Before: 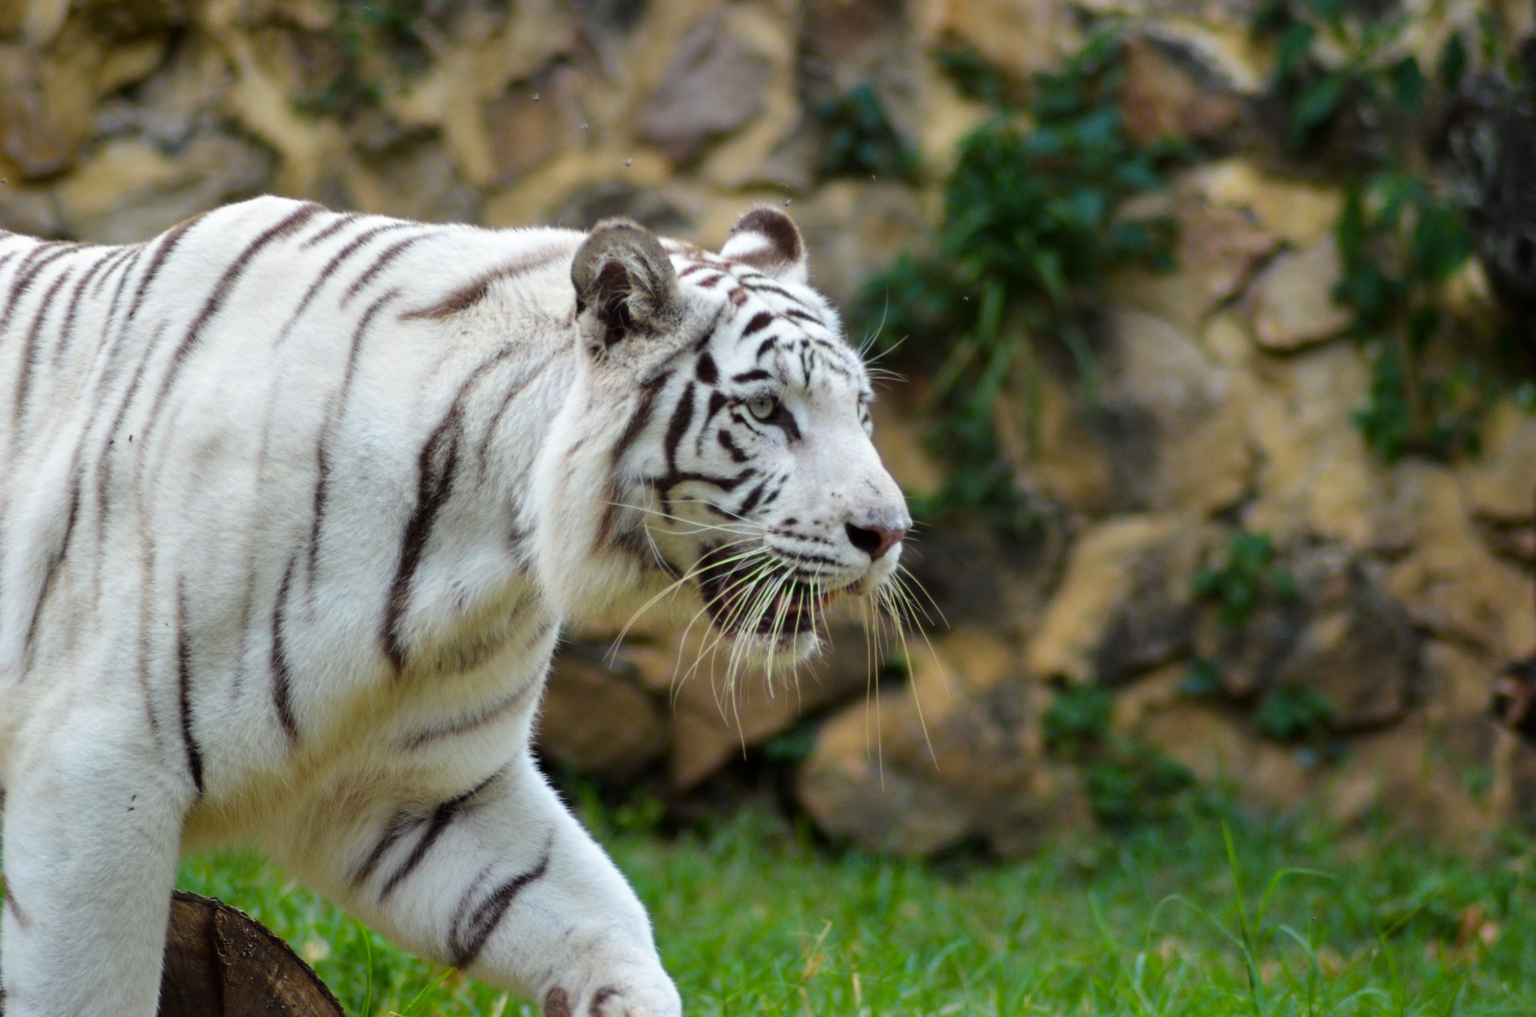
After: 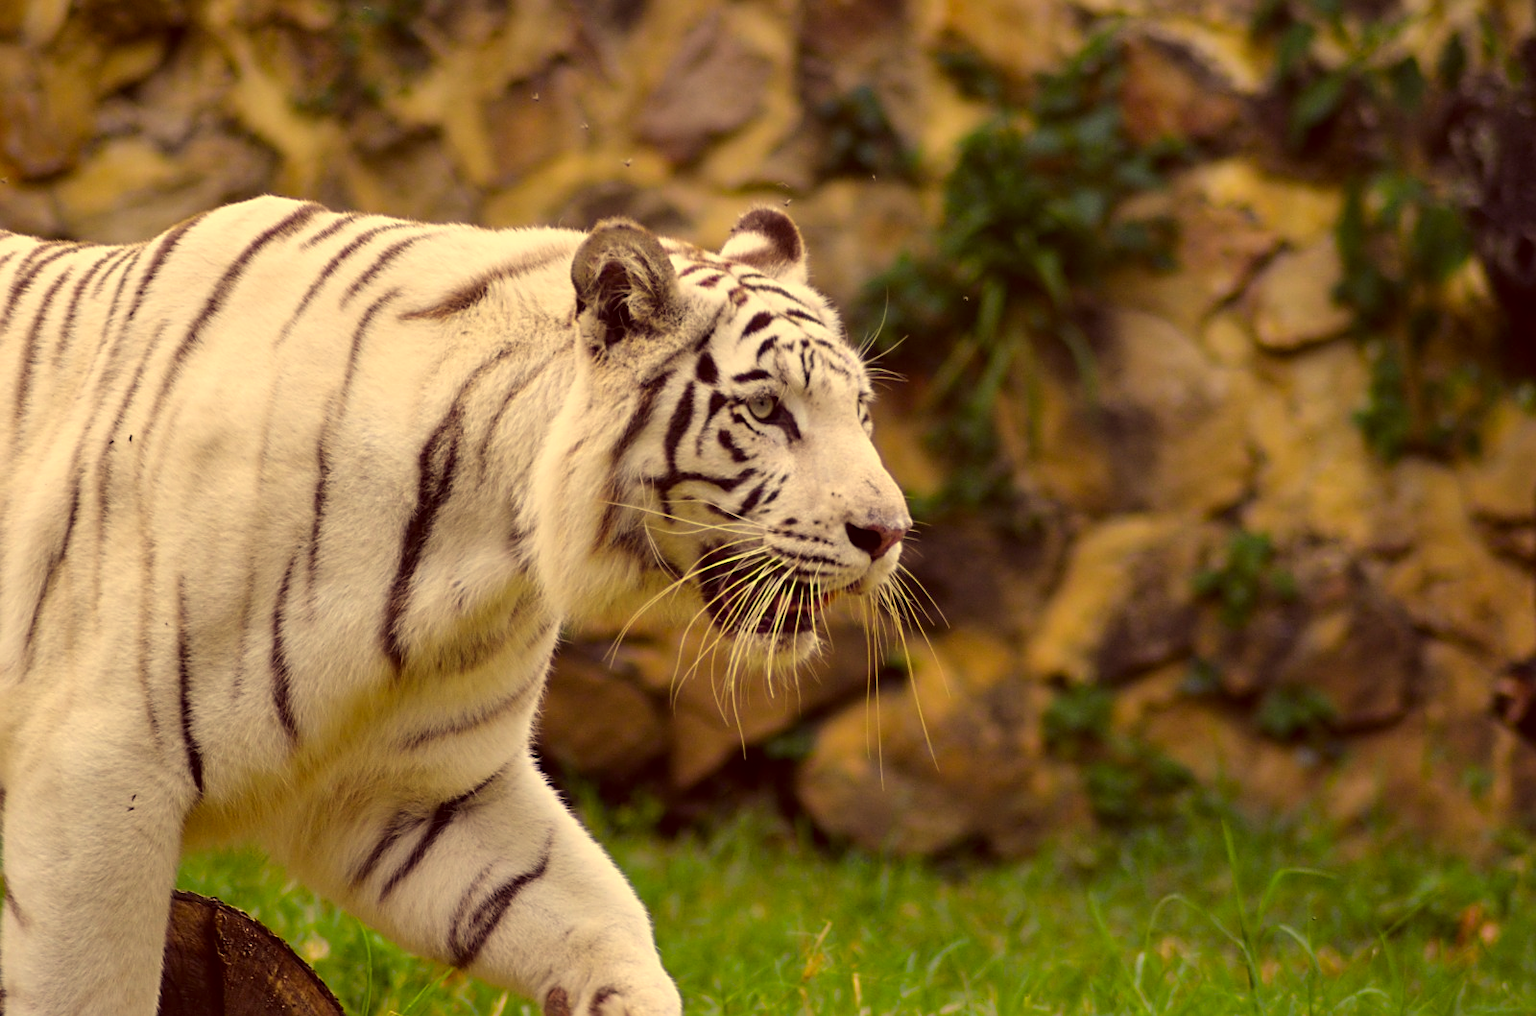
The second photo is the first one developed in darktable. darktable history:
sharpen: on, module defaults
color correction: highlights a* 10.12, highlights b* 39.04, shadows a* 14.62, shadows b* 3.37
